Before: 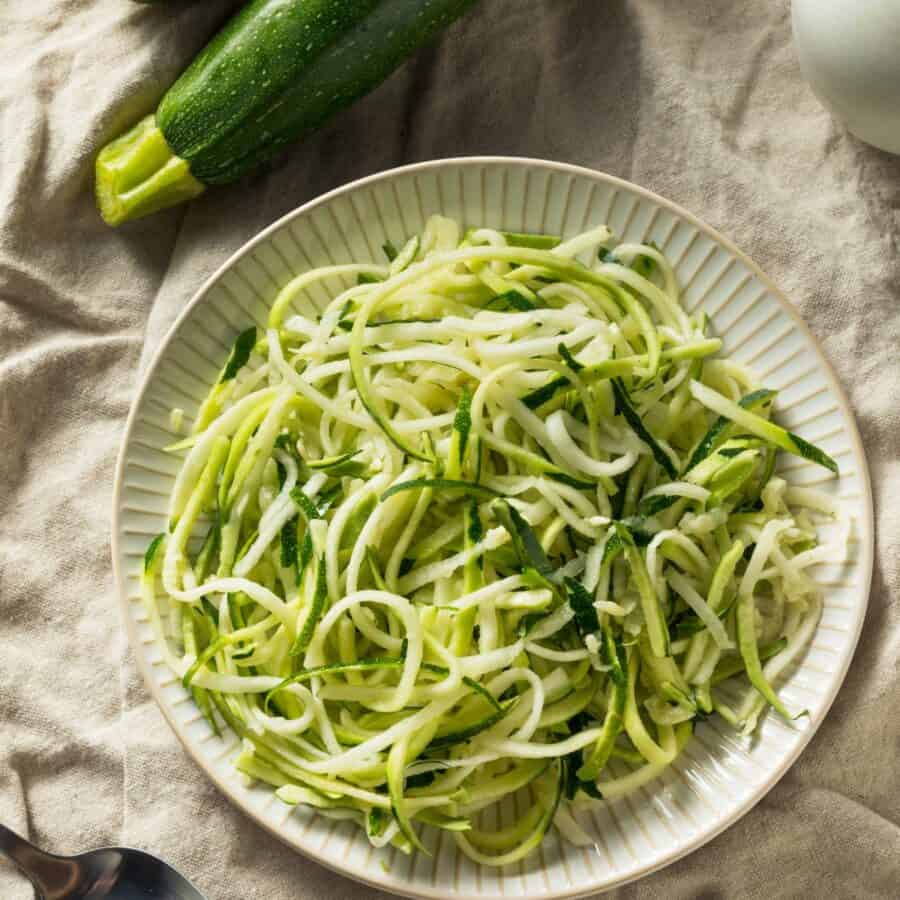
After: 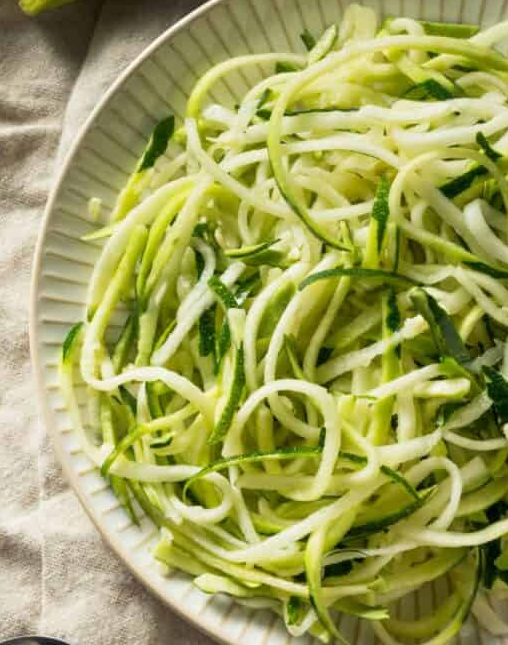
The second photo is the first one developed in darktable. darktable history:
crop: left 9.157%, top 23.529%, right 34.356%, bottom 4.745%
